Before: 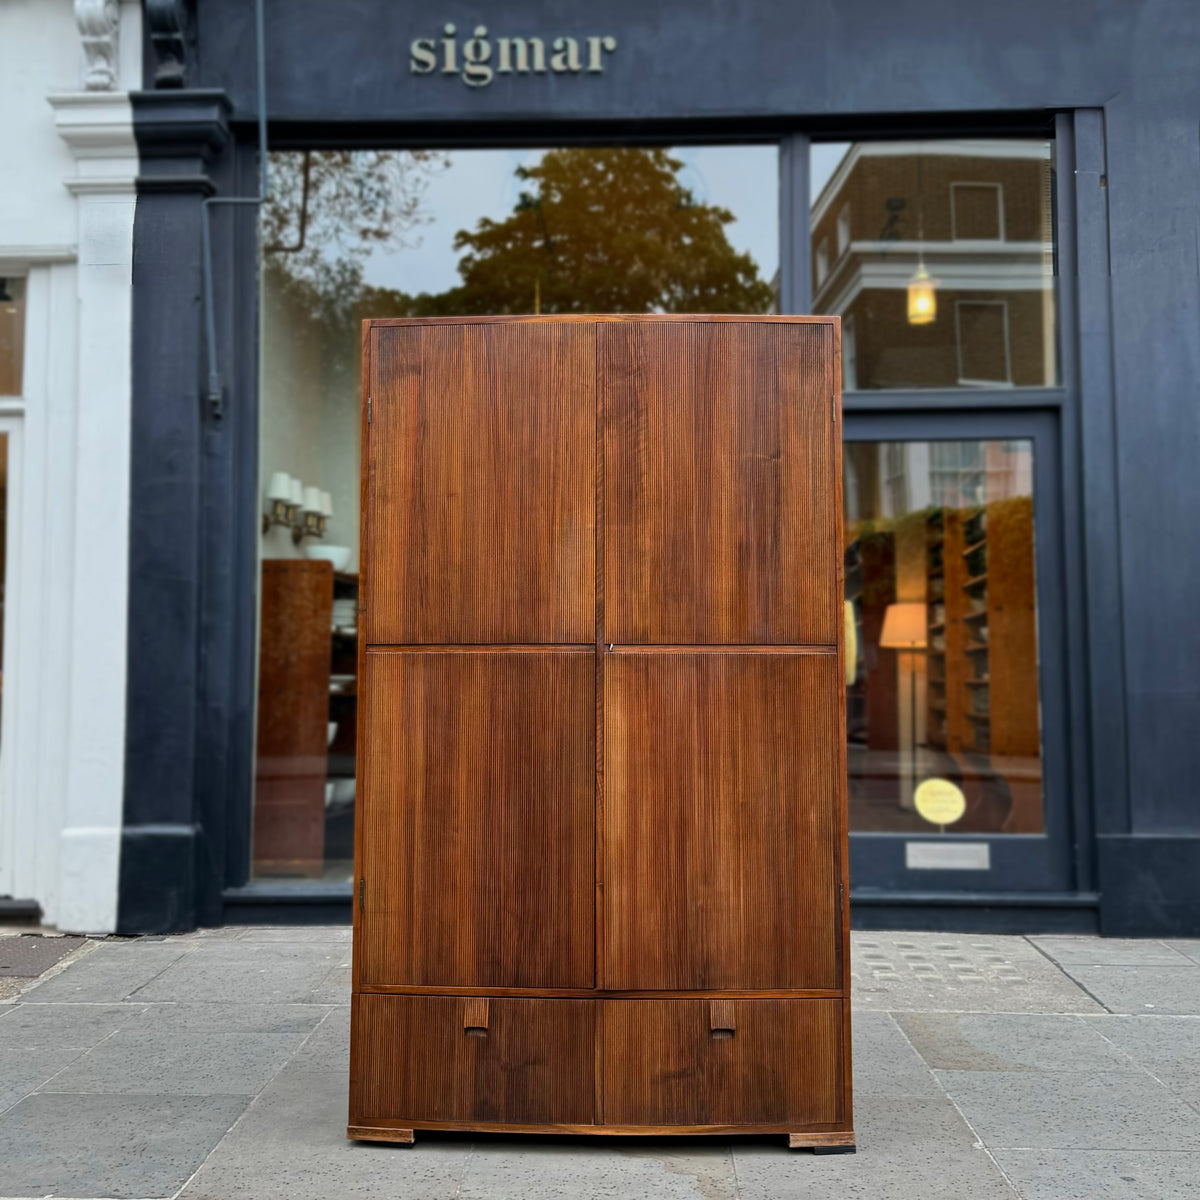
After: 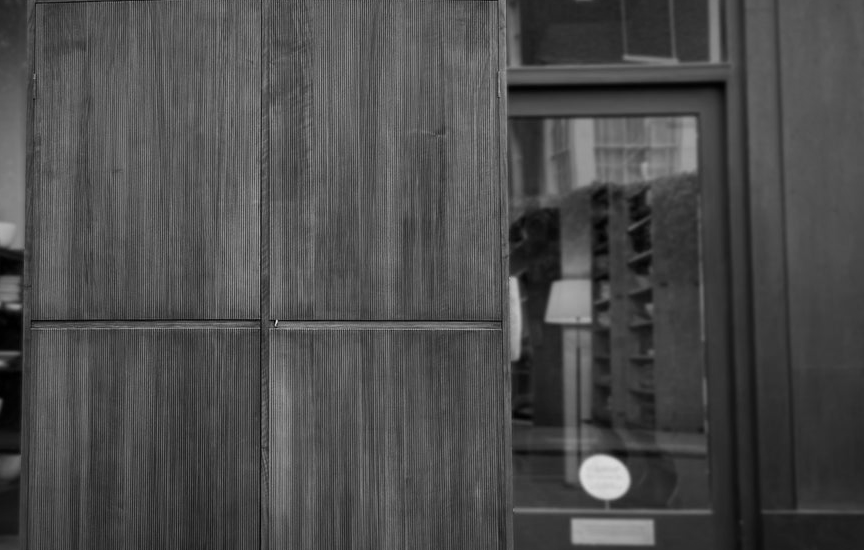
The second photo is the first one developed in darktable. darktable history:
monochrome: a 14.95, b -89.96
vignetting: fall-off radius 60%, automatic ratio true
crop and rotate: left 27.938%, top 27.046%, bottom 27.046%
